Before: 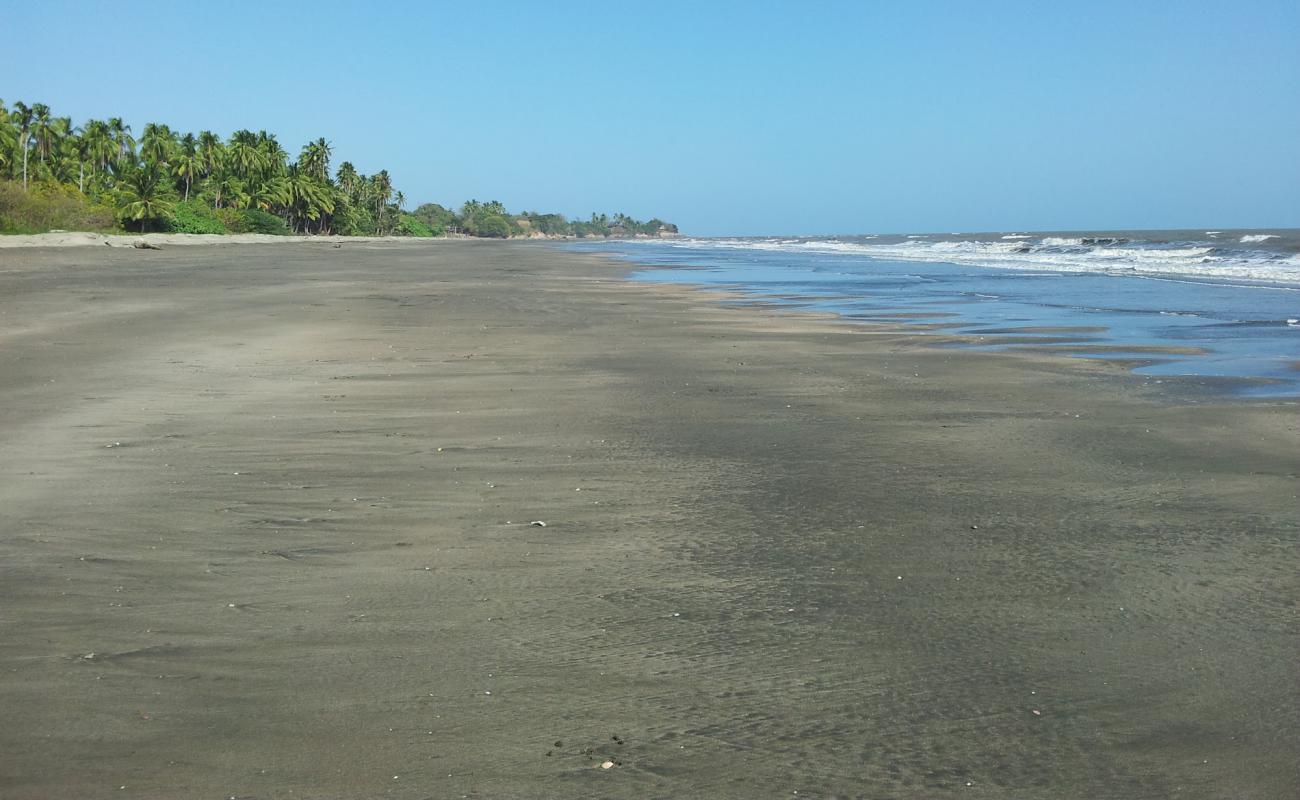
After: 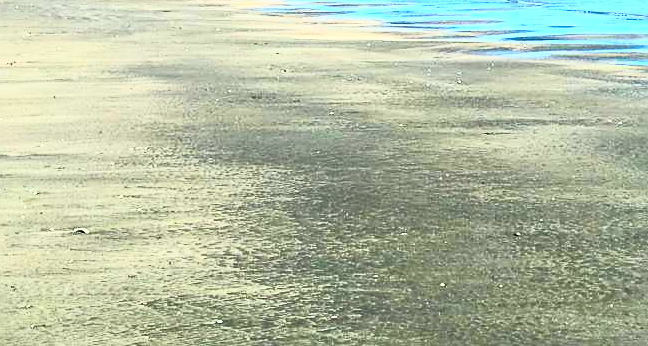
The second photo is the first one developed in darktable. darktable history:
sharpen: amount 0.49
crop: left 35.207%, top 36.727%, right 14.92%, bottom 20.017%
contrast brightness saturation: contrast 0.999, brightness 0.984, saturation 0.99
exposure: black level correction 0.009, compensate highlight preservation false
